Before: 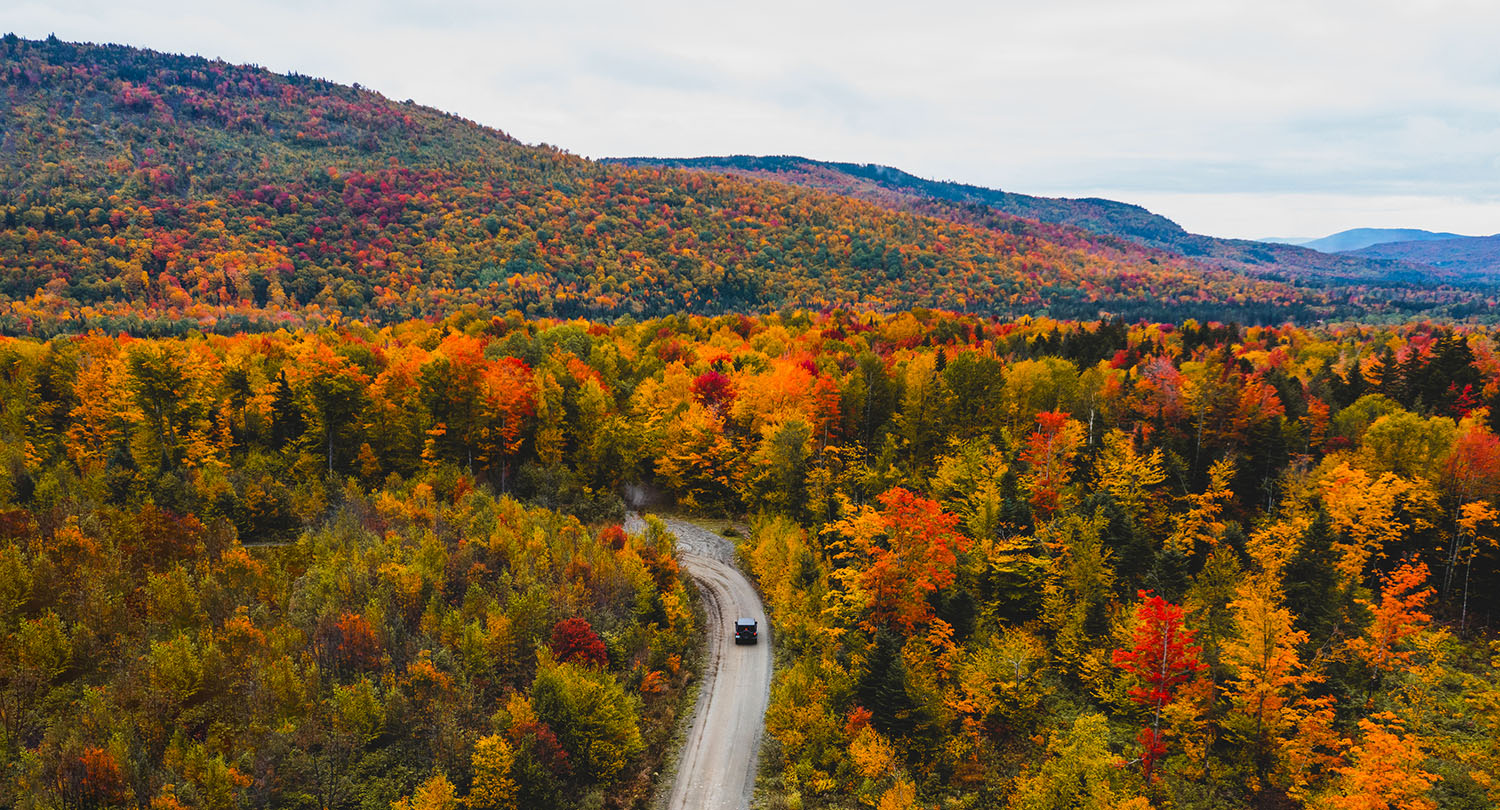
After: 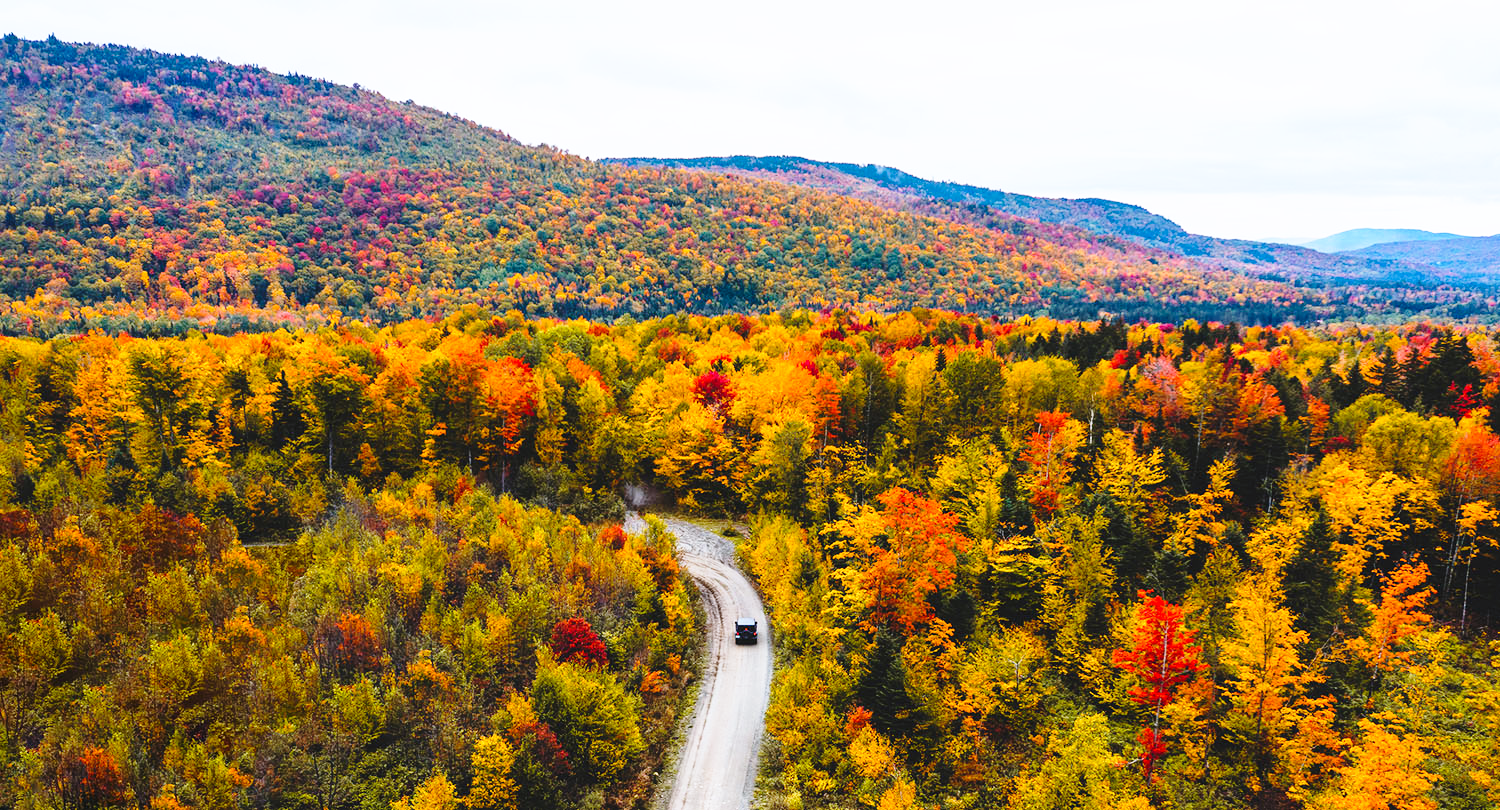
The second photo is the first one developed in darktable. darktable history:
white balance: red 0.984, blue 1.059
exposure: exposure 0.2 EV, compensate highlight preservation false
base curve: curves: ch0 [(0, 0) (0.028, 0.03) (0.121, 0.232) (0.46, 0.748) (0.859, 0.968) (1, 1)], preserve colors none
tone equalizer: on, module defaults
